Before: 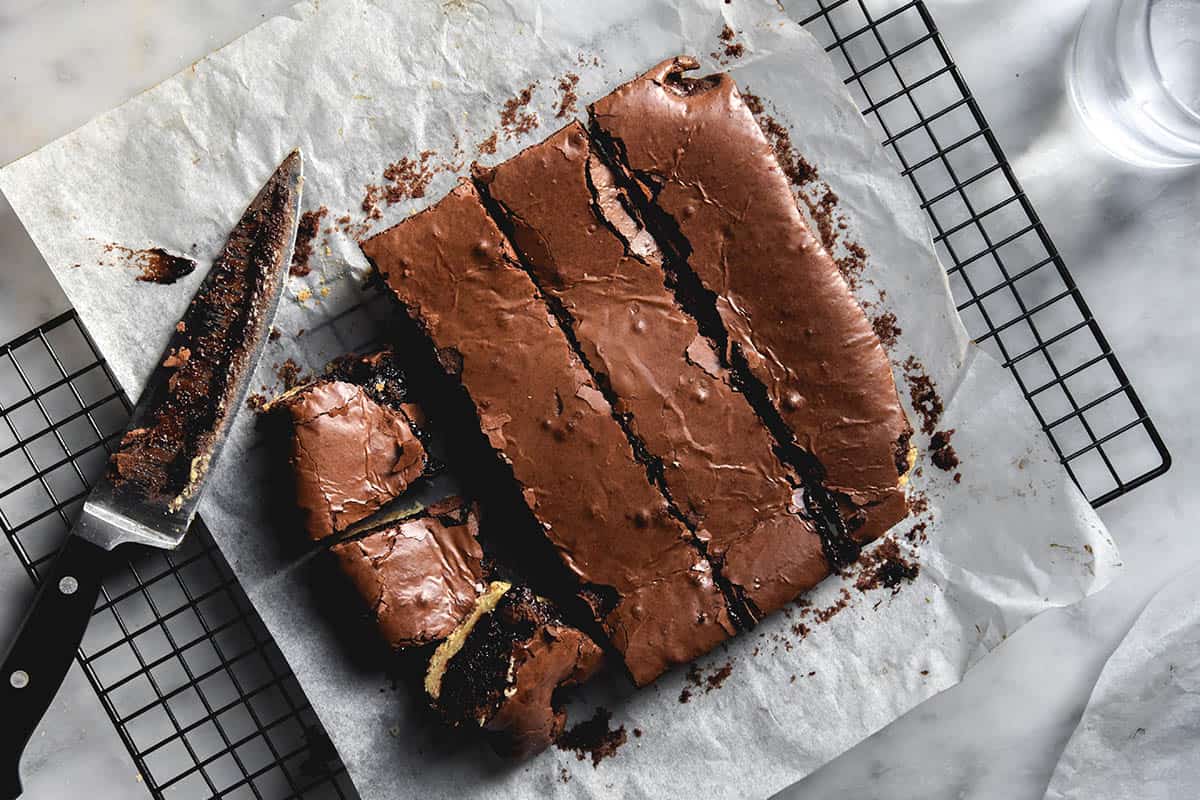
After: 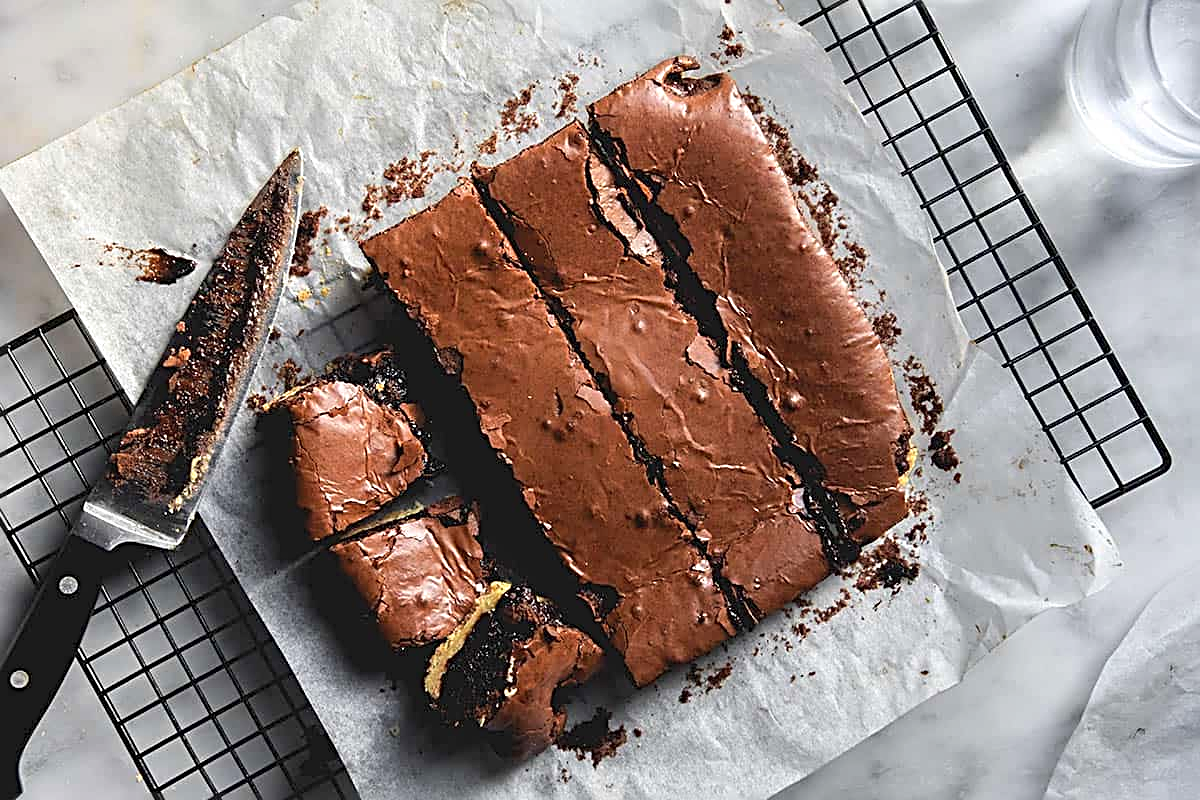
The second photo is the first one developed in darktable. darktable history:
tone equalizer: on, module defaults
contrast brightness saturation: brightness 0.091, saturation 0.192
sharpen: radius 2.694, amount 0.666
